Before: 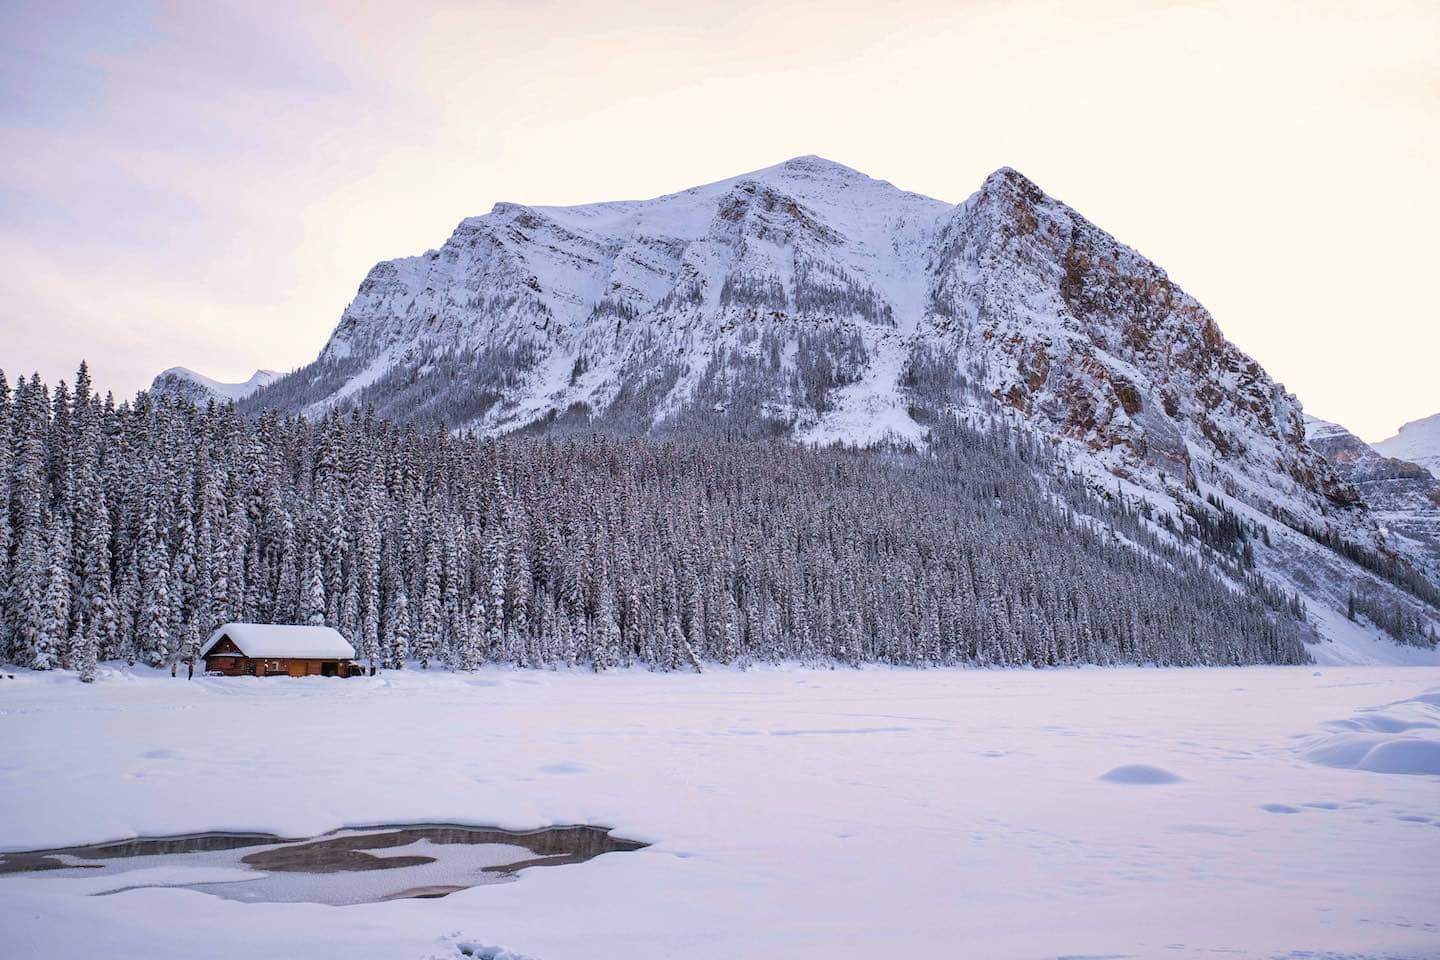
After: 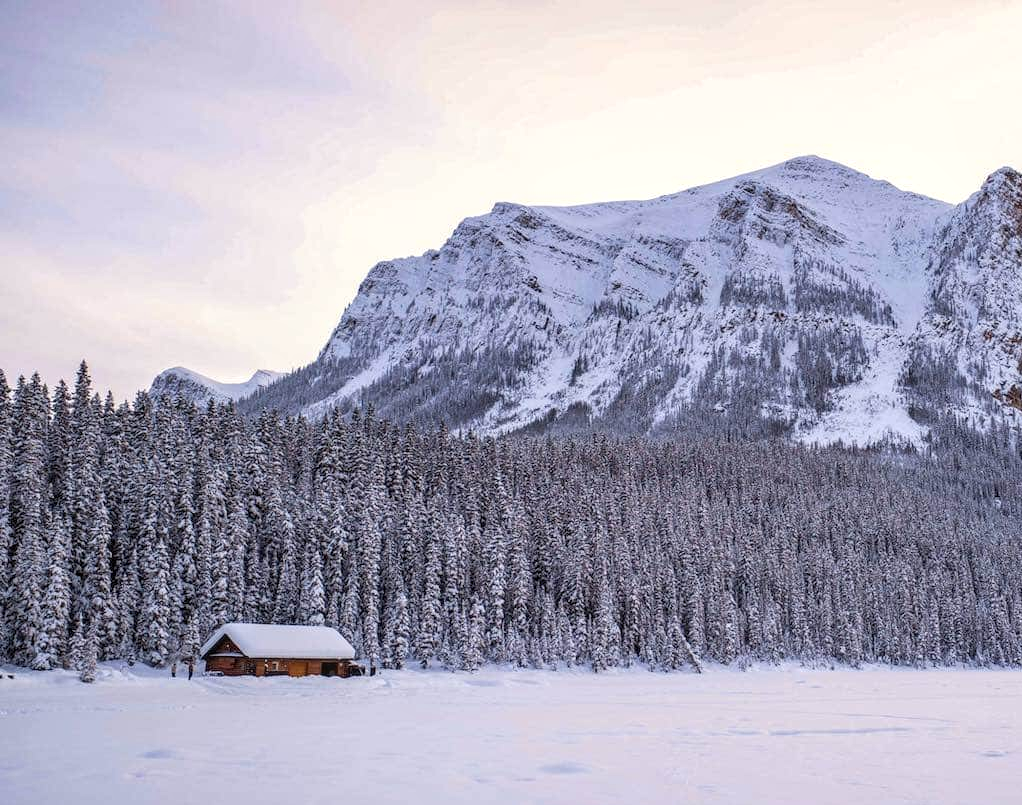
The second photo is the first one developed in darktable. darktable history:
crop: right 29.02%, bottom 16.136%
local contrast: on, module defaults
